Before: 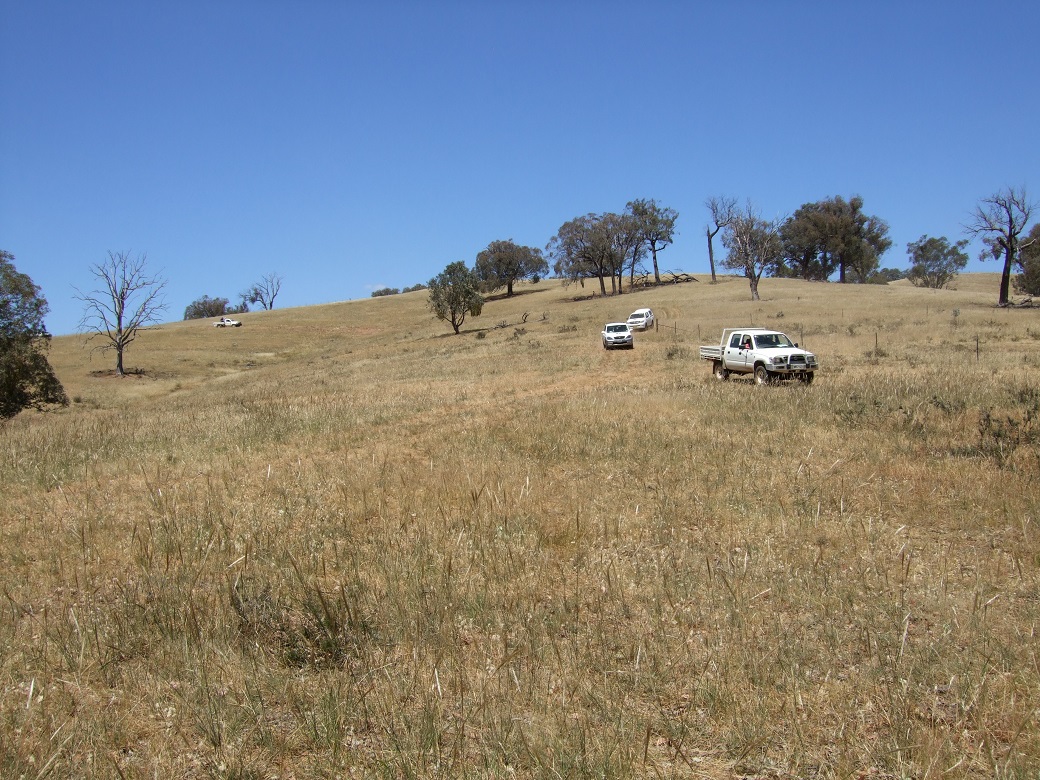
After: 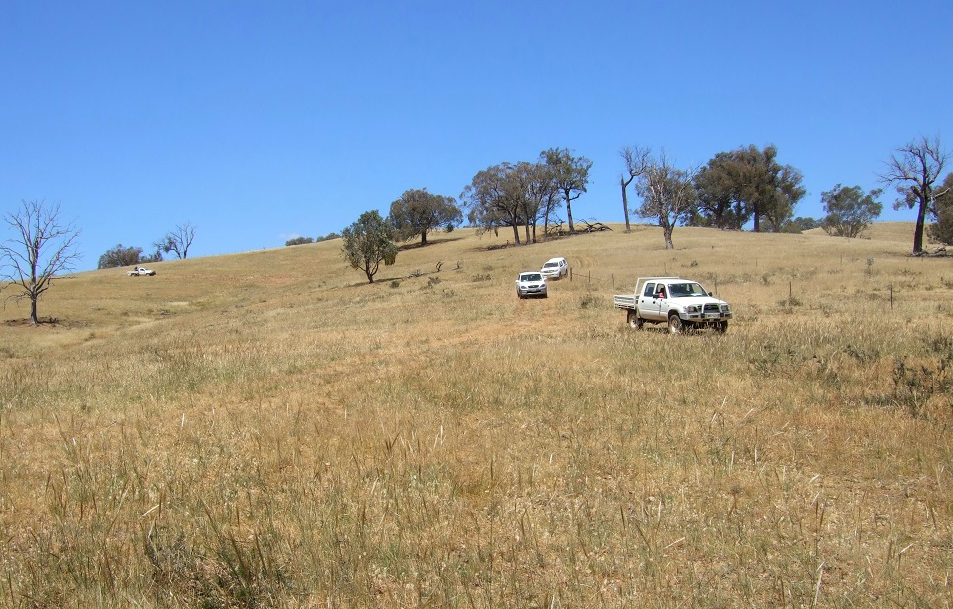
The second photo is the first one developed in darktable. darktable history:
contrast brightness saturation: contrast 0.071, brightness 0.083, saturation 0.178
crop: left 8.348%, top 6.593%, bottom 15.256%
